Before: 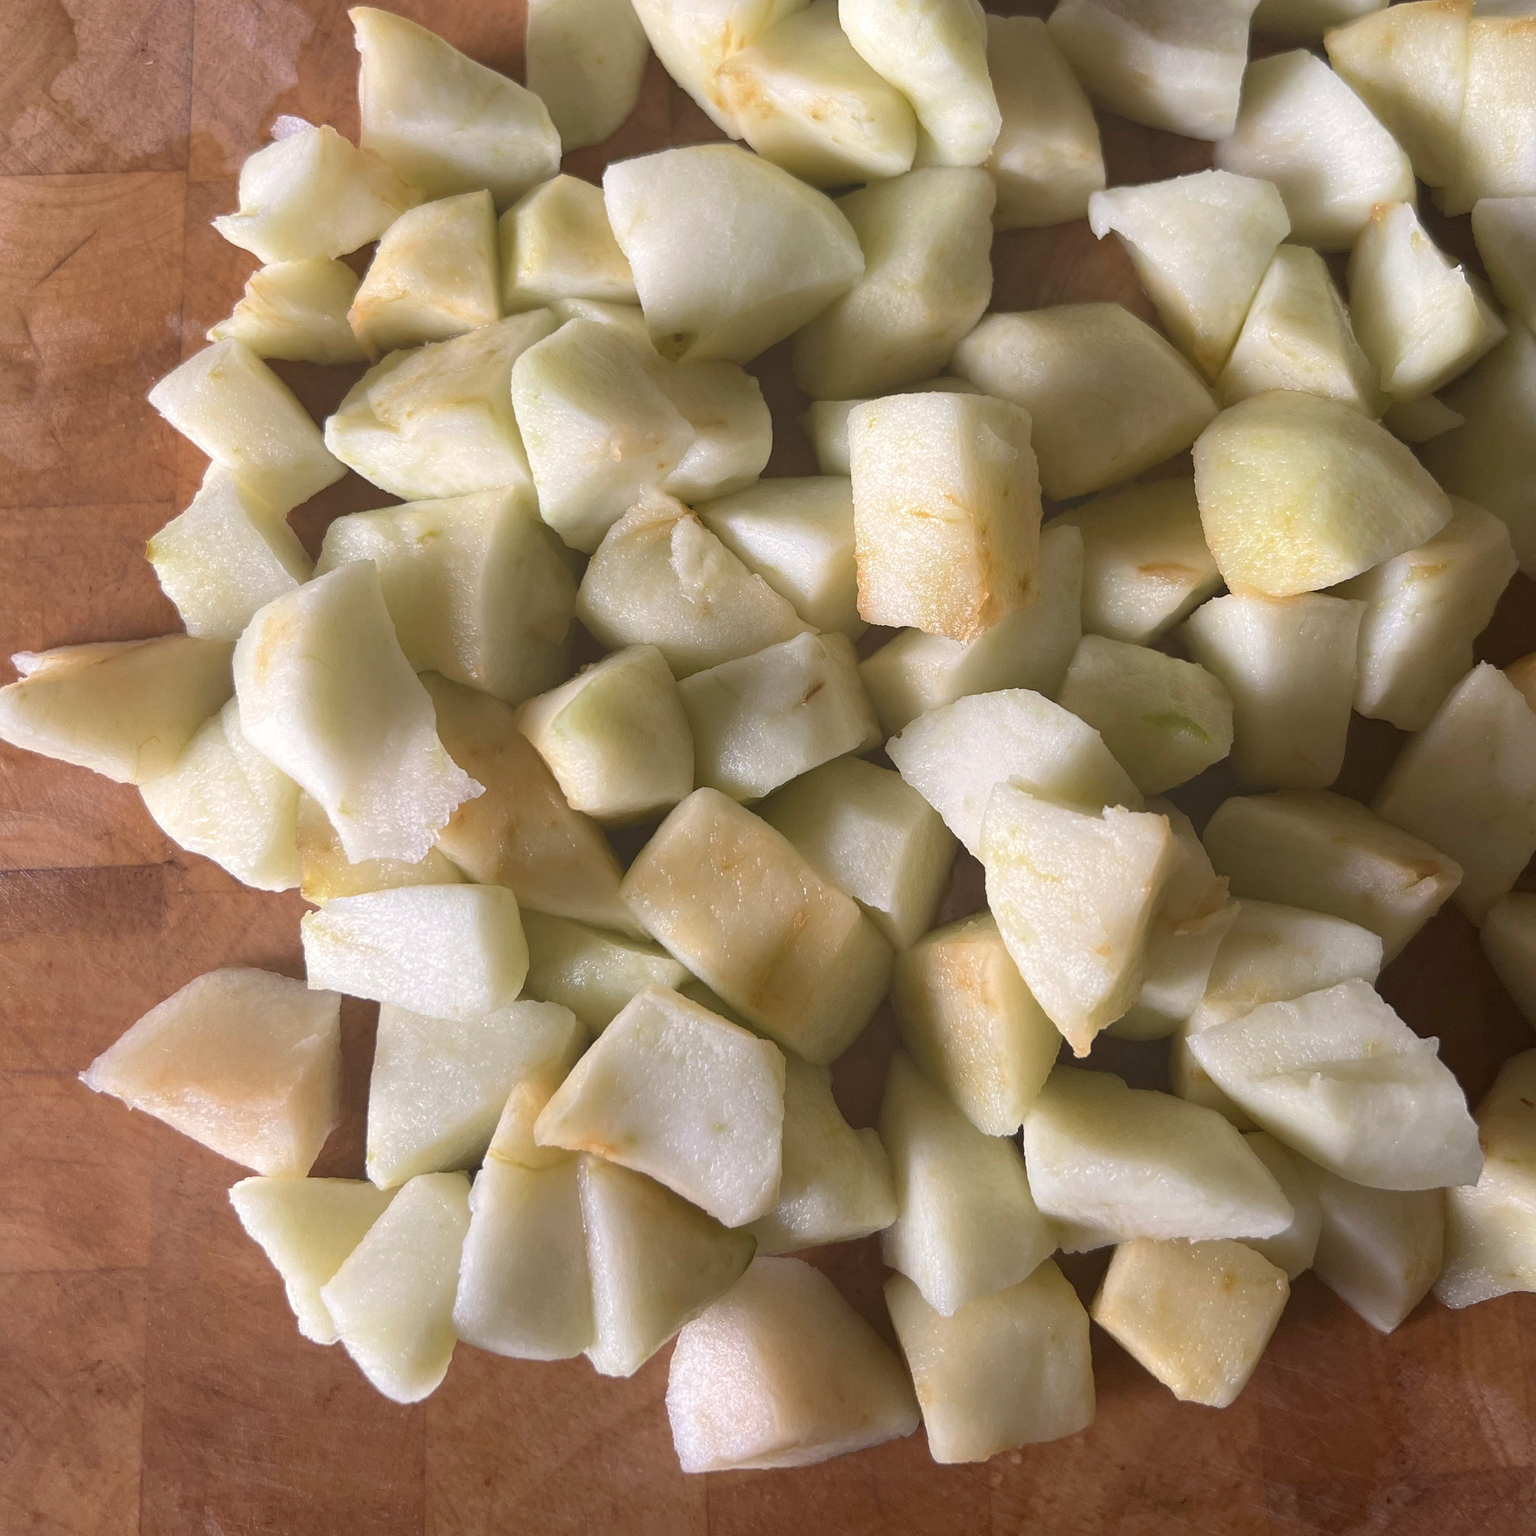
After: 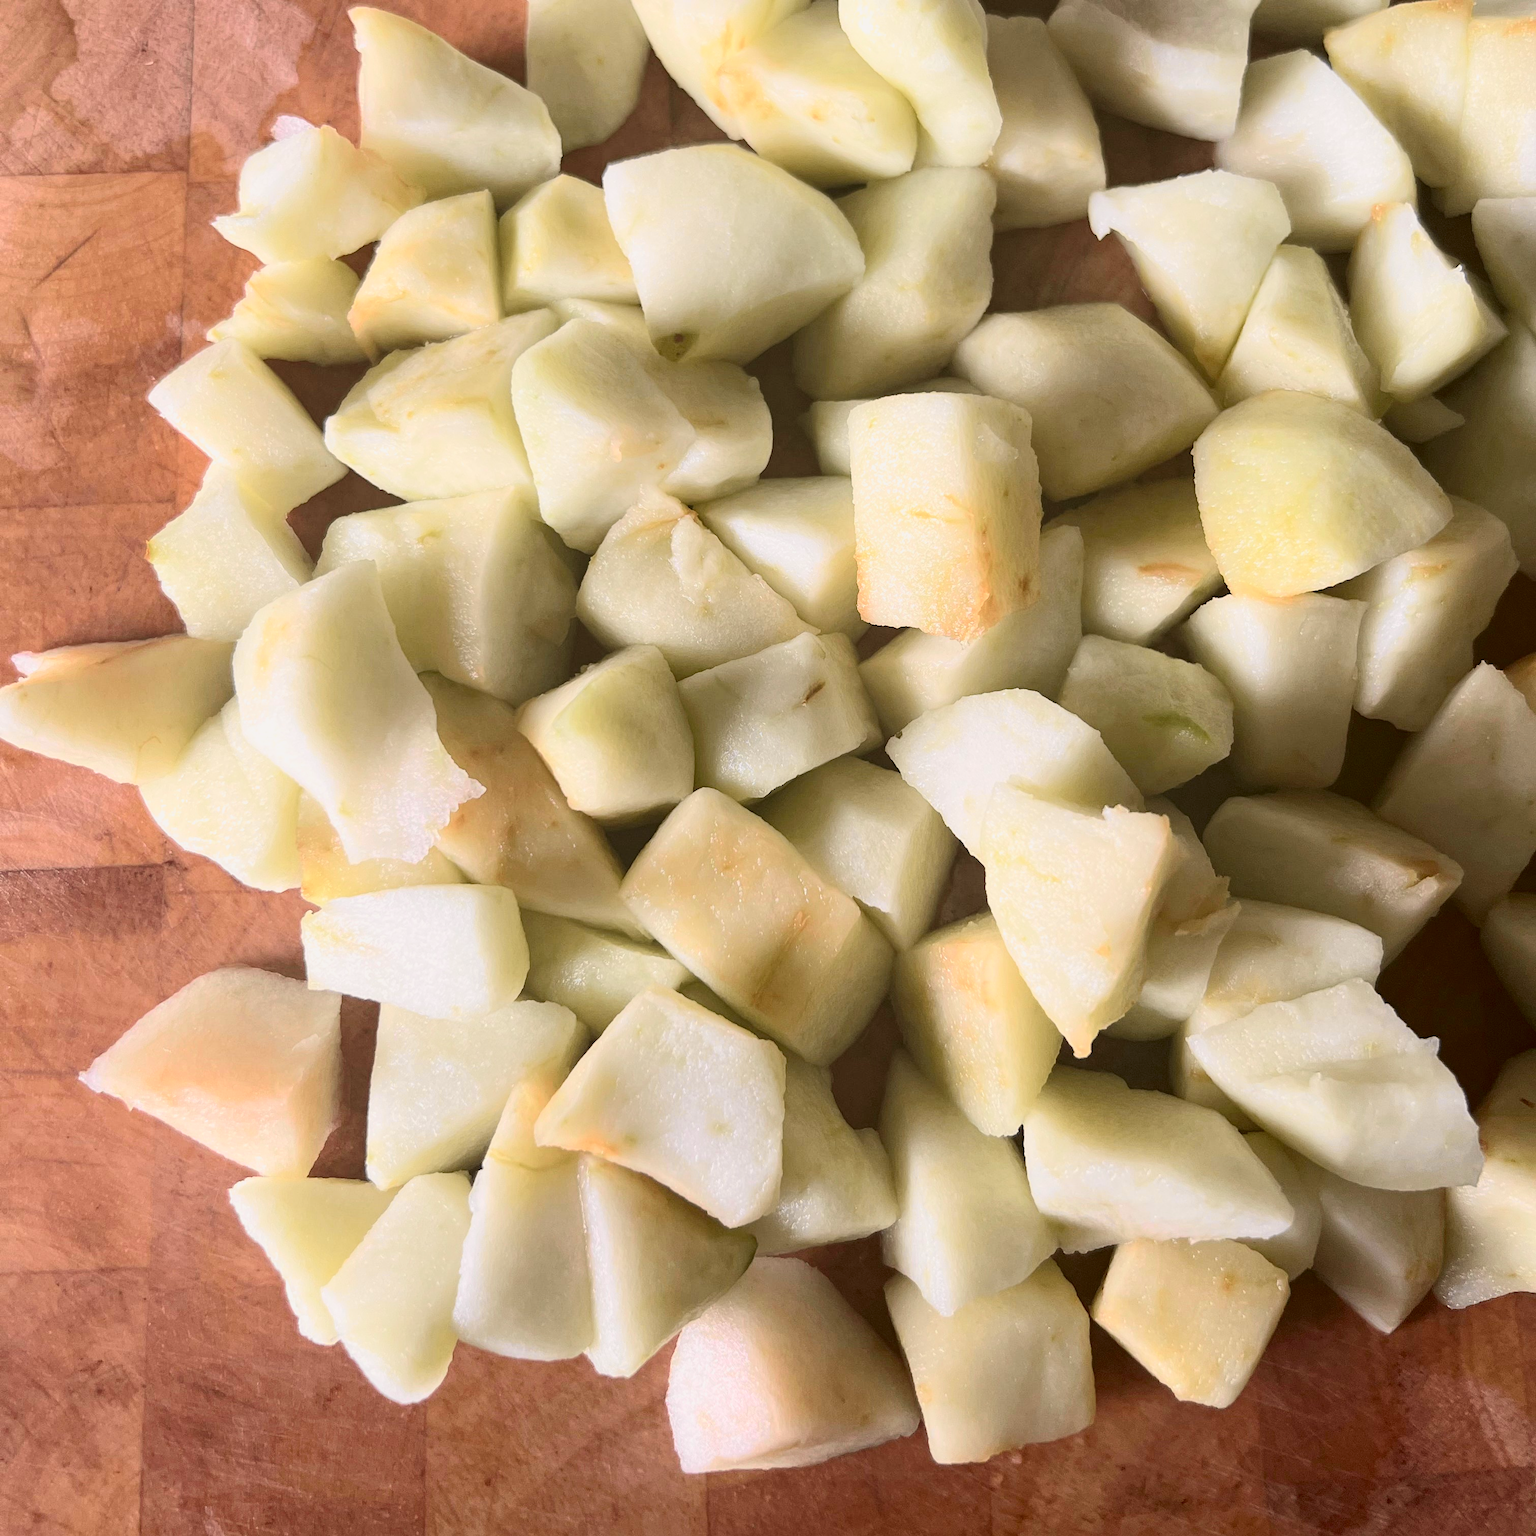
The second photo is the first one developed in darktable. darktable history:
tone curve: curves: ch0 [(0, 0.019) (0.066, 0.043) (0.189, 0.182) (0.368, 0.407) (0.501, 0.564) (0.677, 0.729) (0.851, 0.861) (0.997, 0.959)]; ch1 [(0, 0) (0.187, 0.121) (0.388, 0.346) (0.437, 0.409) (0.474, 0.472) (0.499, 0.501) (0.514, 0.515) (0.542, 0.557) (0.645, 0.686) (0.812, 0.856) (1, 1)]; ch2 [(0, 0) (0.246, 0.214) (0.421, 0.427) (0.459, 0.484) (0.5, 0.504) (0.518, 0.523) (0.529, 0.548) (0.56, 0.576) (0.607, 0.63) (0.744, 0.734) (0.867, 0.821) (0.993, 0.889)], color space Lab, independent channels, preserve colors none
contrast brightness saturation: contrast 0.24, brightness 0.09
